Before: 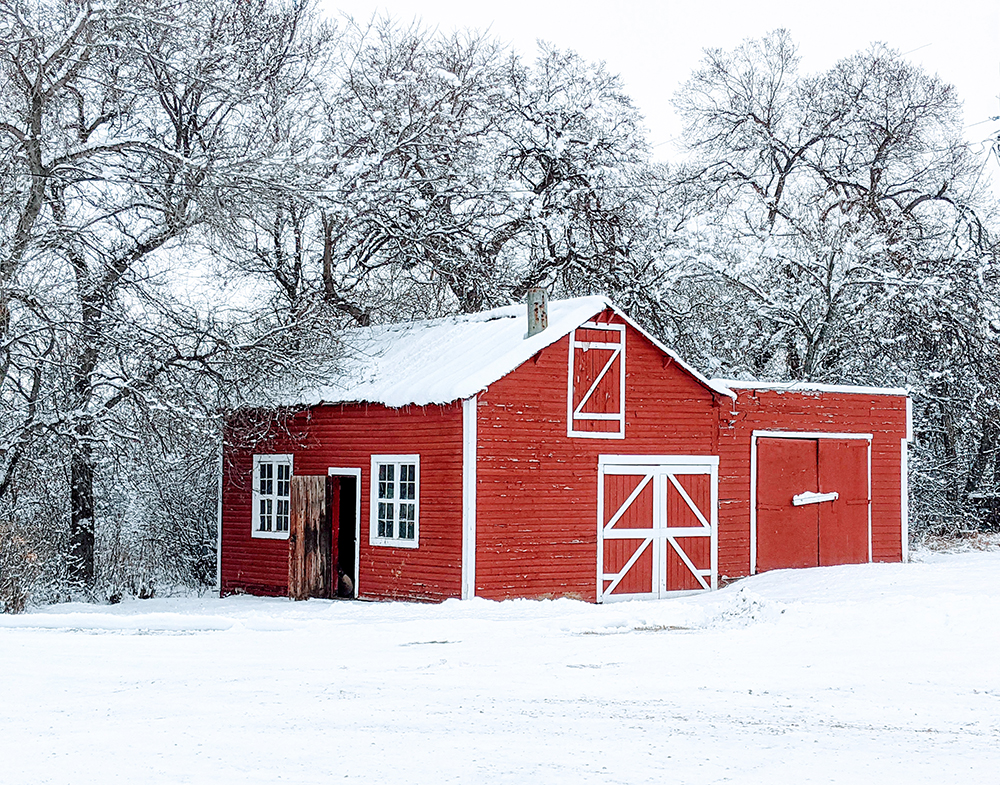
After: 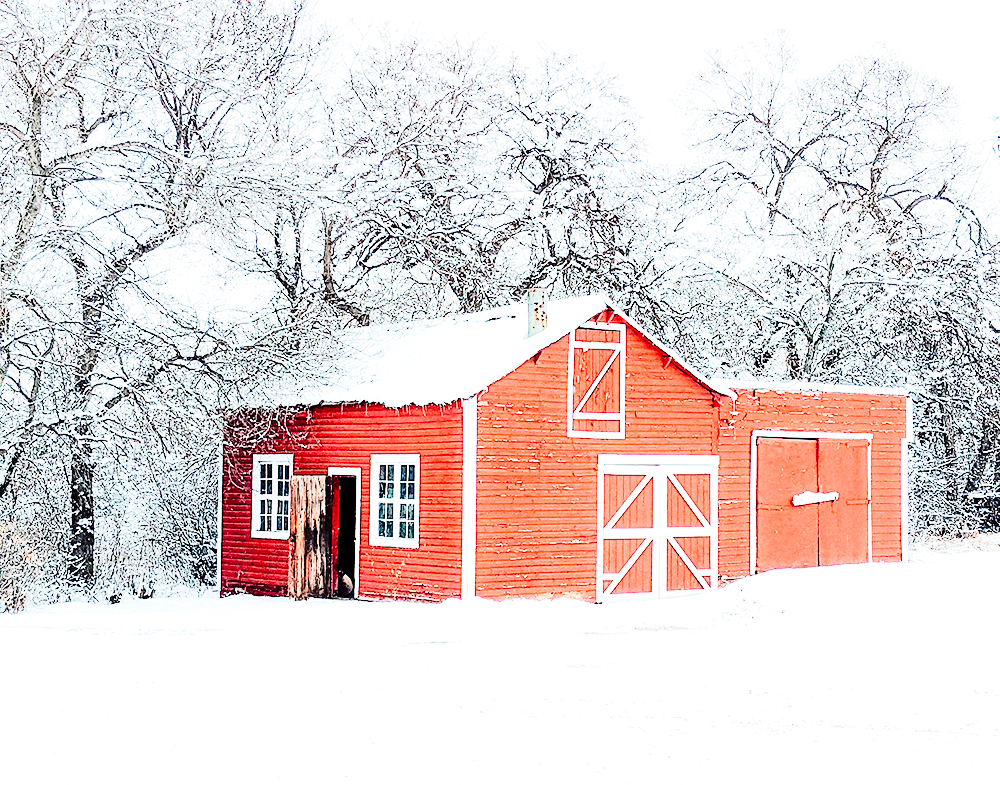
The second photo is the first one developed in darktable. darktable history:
color calibration: x 0.34, y 0.355, temperature 5199.07 K
exposure: exposure 0.198 EV, compensate exposure bias true, compensate highlight preservation false
base curve: curves: ch0 [(0, 0) (0.028, 0.03) (0.121, 0.232) (0.46, 0.748) (0.859, 0.968) (1, 1)], preserve colors none
tone equalizer: -7 EV 0.153 EV, -6 EV 0.62 EV, -5 EV 1.17 EV, -4 EV 1.34 EV, -3 EV 1.18 EV, -2 EV 0.6 EV, -1 EV 0.147 EV, edges refinement/feathering 500, mask exposure compensation -1.57 EV, preserve details no
